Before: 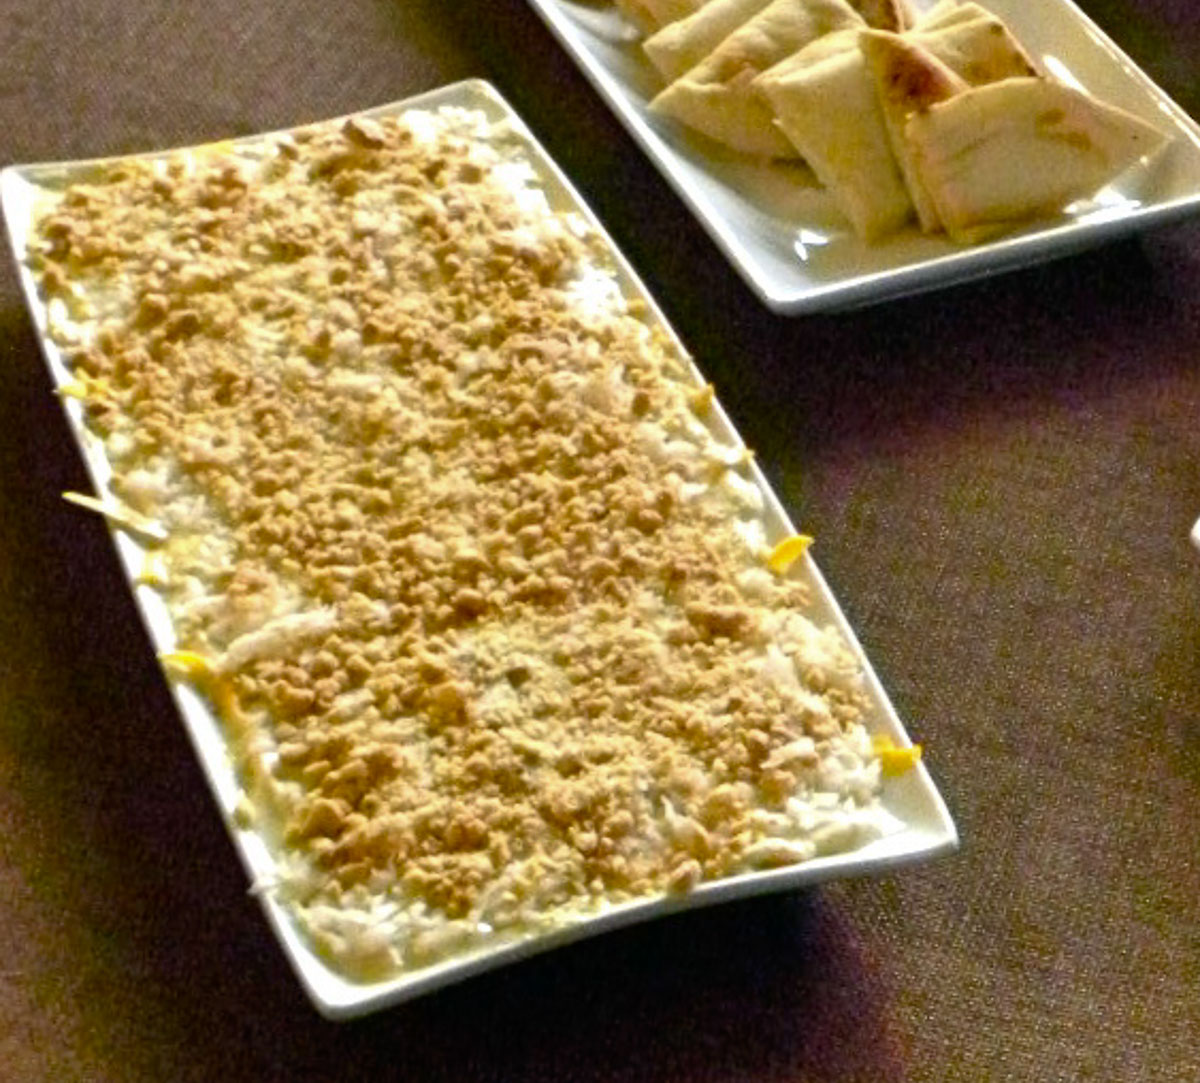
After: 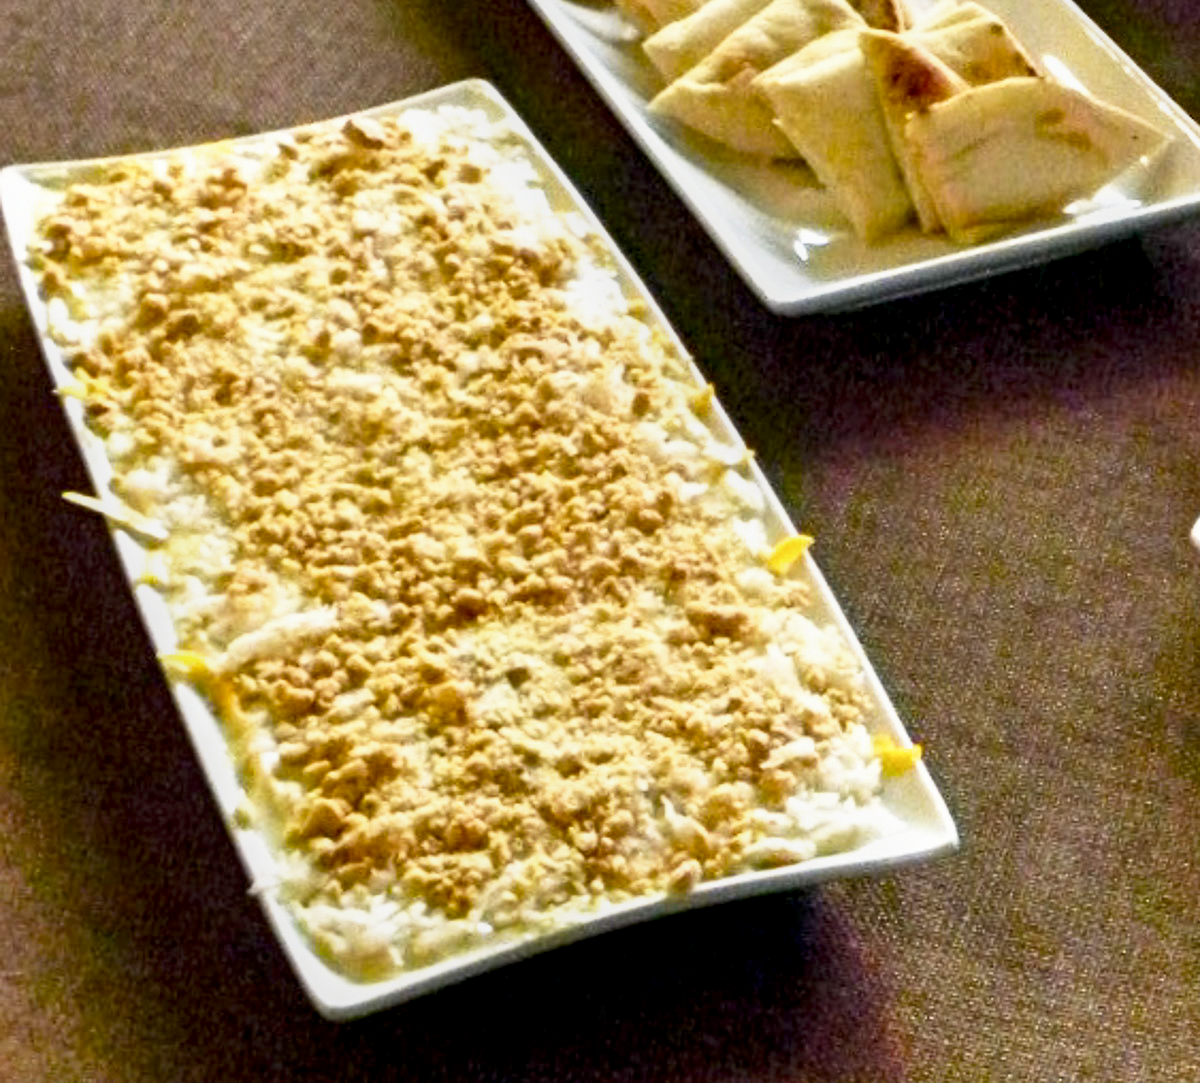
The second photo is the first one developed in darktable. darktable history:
base curve: curves: ch0 [(0, 0) (0.088, 0.125) (0.176, 0.251) (0.354, 0.501) (0.613, 0.749) (1, 0.877)], preserve colors none
local contrast: highlights 27%, shadows 74%, midtone range 0.745
